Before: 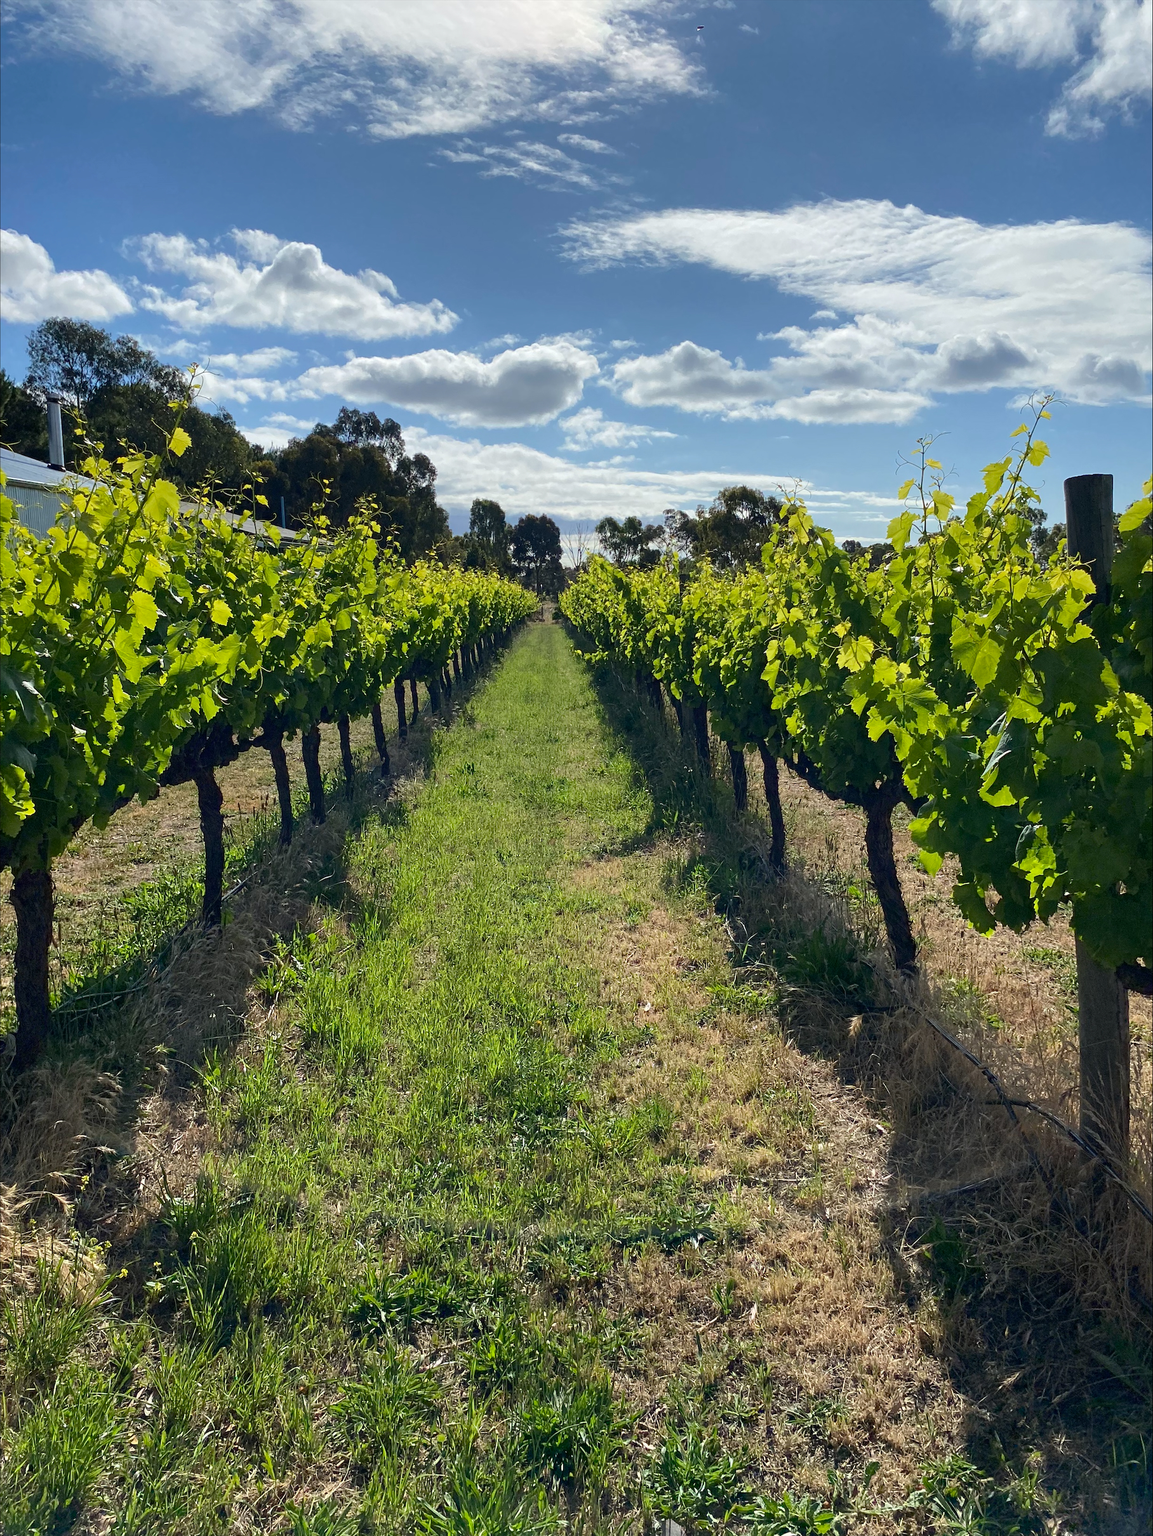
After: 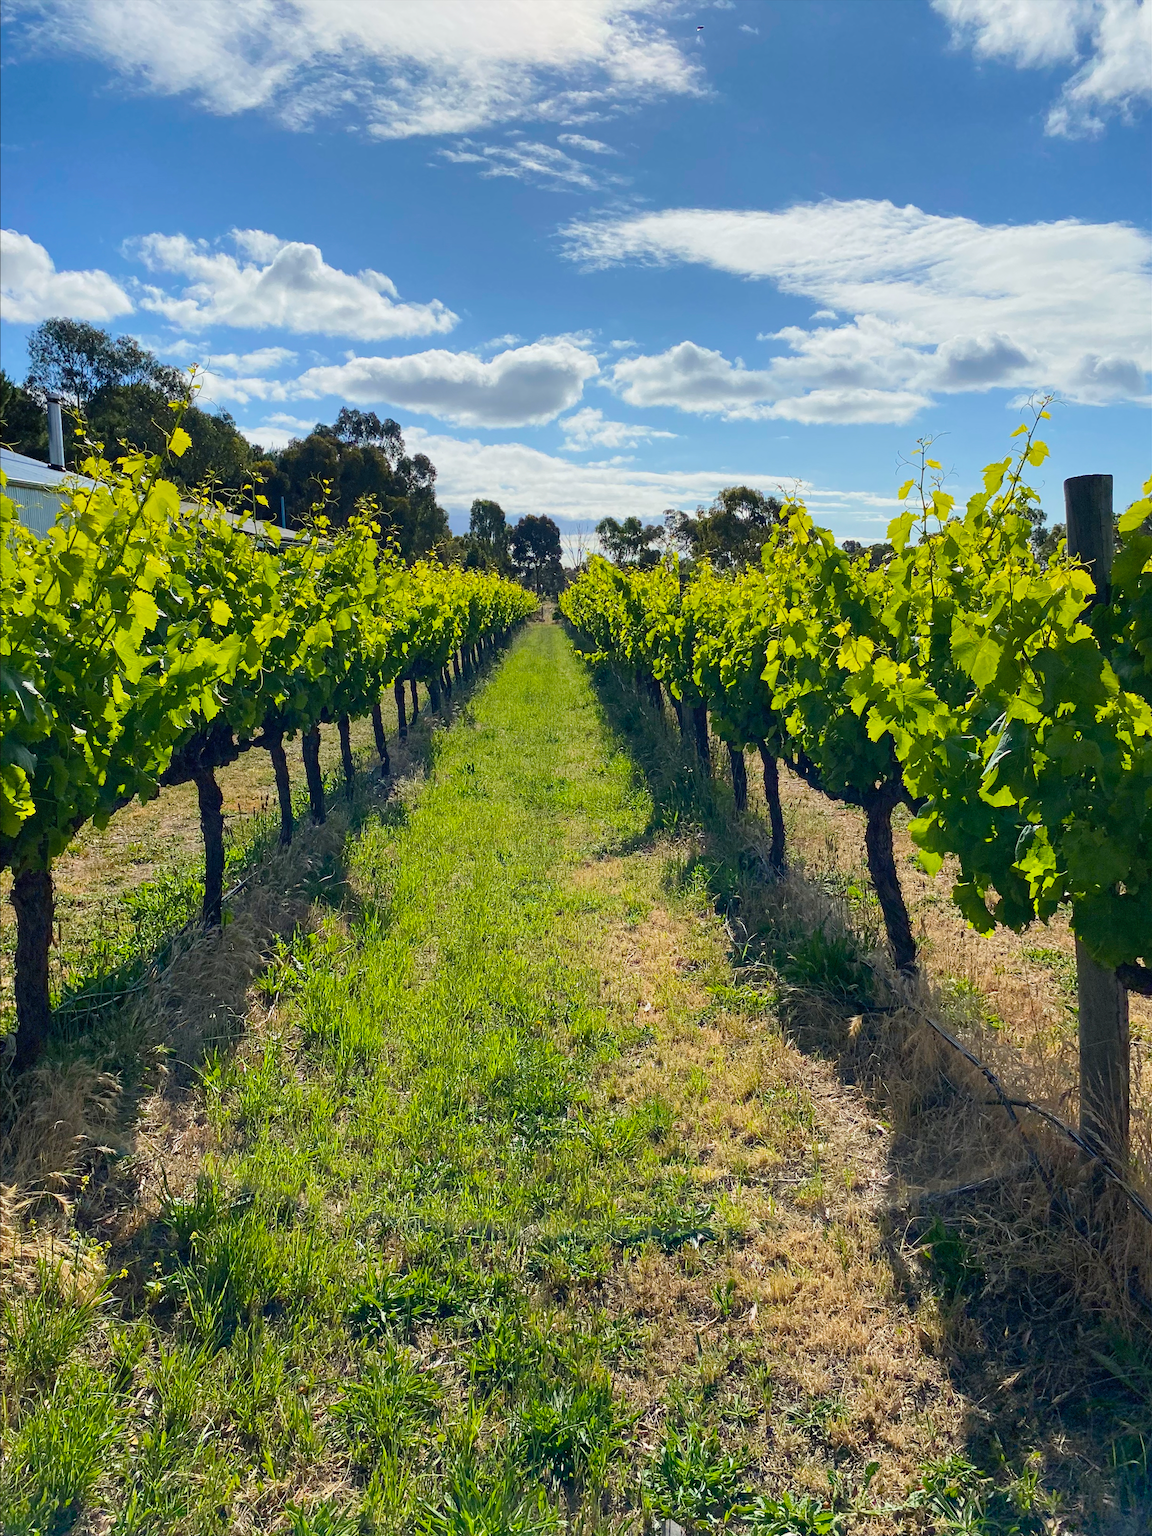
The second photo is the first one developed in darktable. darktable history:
tone curve: curves: ch0 [(0, 0) (0.822, 0.825) (0.994, 0.955)]; ch1 [(0, 0) (0.226, 0.261) (0.383, 0.397) (0.46, 0.46) (0.498, 0.479) (0.524, 0.523) (0.578, 0.575) (1, 1)]; ch2 [(0, 0) (0.438, 0.456) (0.5, 0.498) (0.547, 0.515) (0.597, 0.58) (0.629, 0.603) (1, 1)], preserve colors none
color balance rgb: perceptual saturation grading › global saturation 25.4%, global vibrance 20%
contrast brightness saturation: contrast 0.054, brightness 0.068, saturation 0.014
